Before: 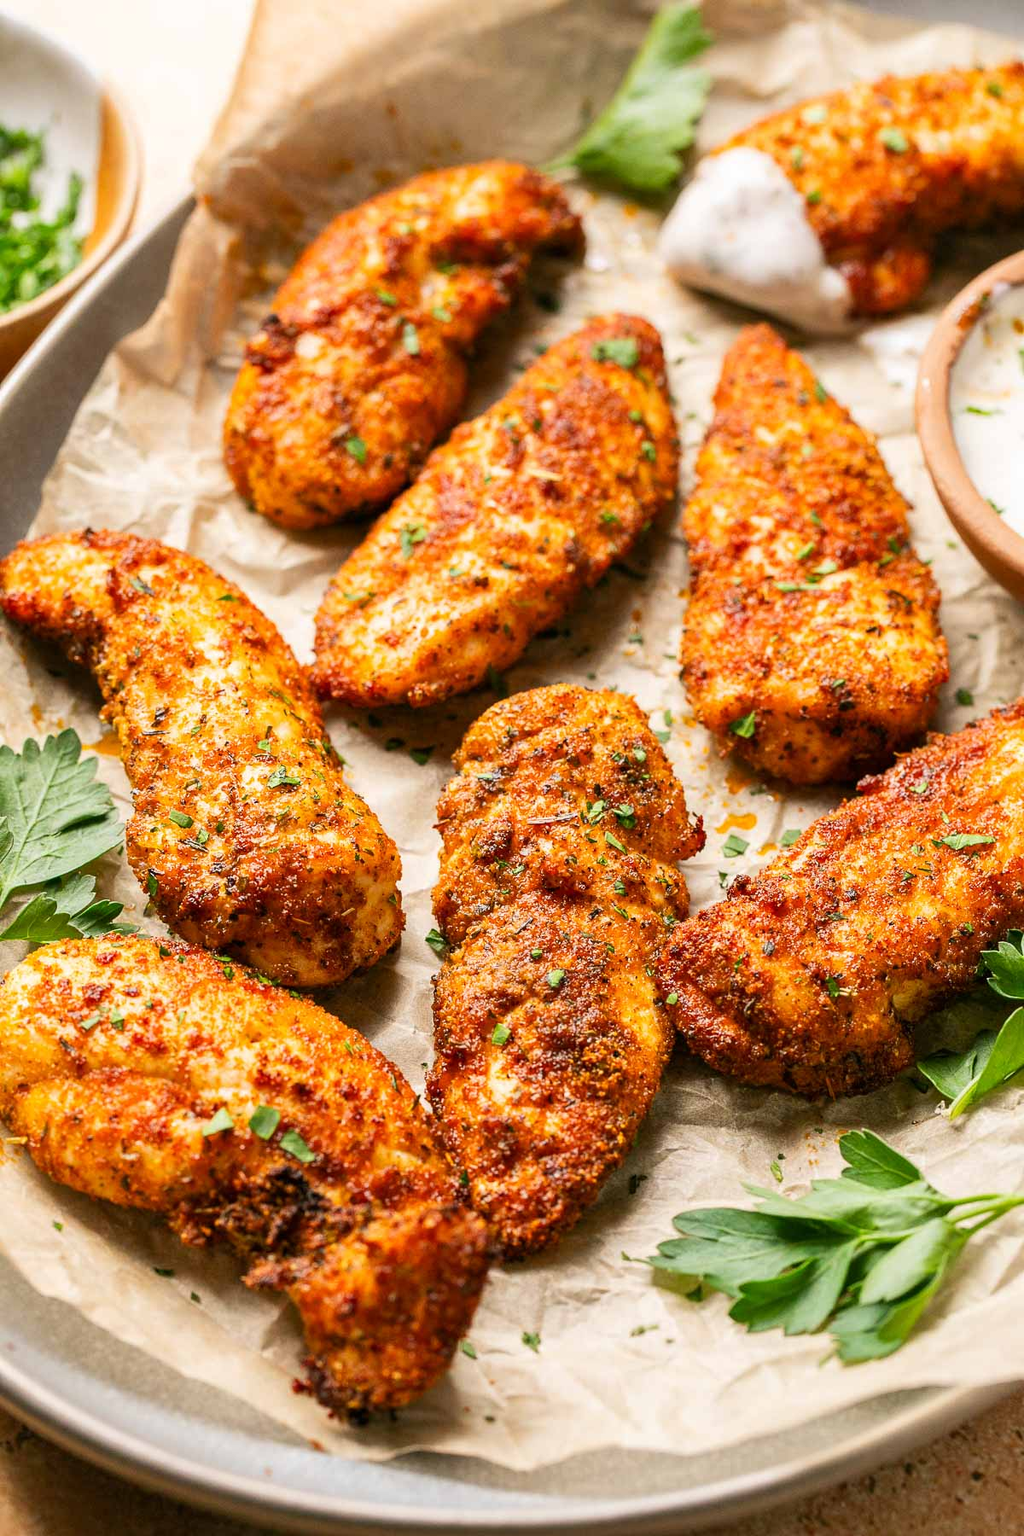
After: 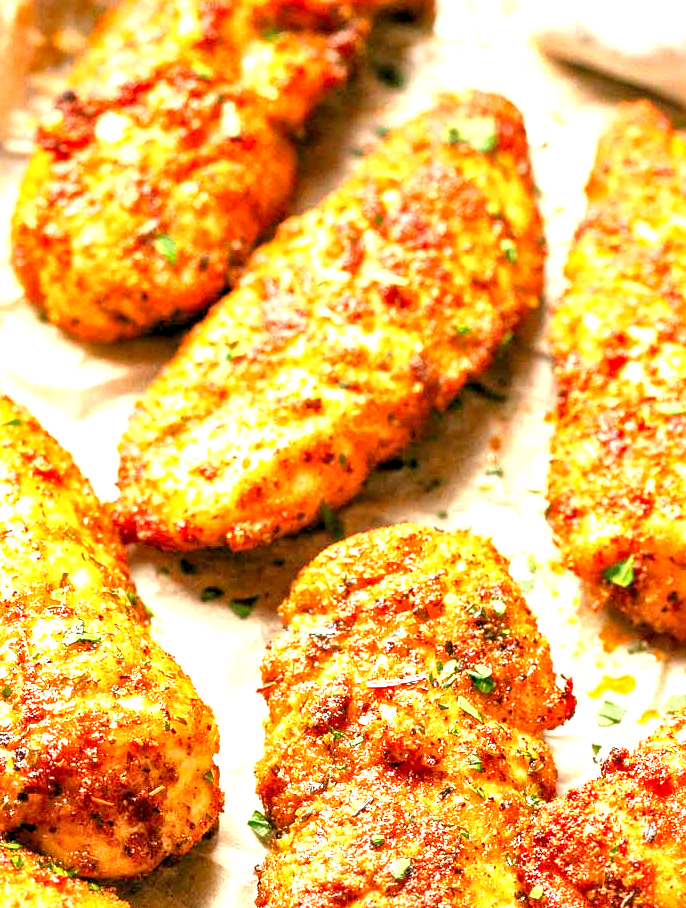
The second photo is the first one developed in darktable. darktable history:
local contrast: mode bilateral grid, contrast 20, coarseness 20, detail 150%, midtone range 0.2
levels: black 3.83%, white 90.64%, levels [0.044, 0.416, 0.908]
exposure: black level correction 0, exposure 0.9 EV, compensate highlight preservation false
crop: left 20.932%, top 15.471%, right 21.848%, bottom 34.081%
